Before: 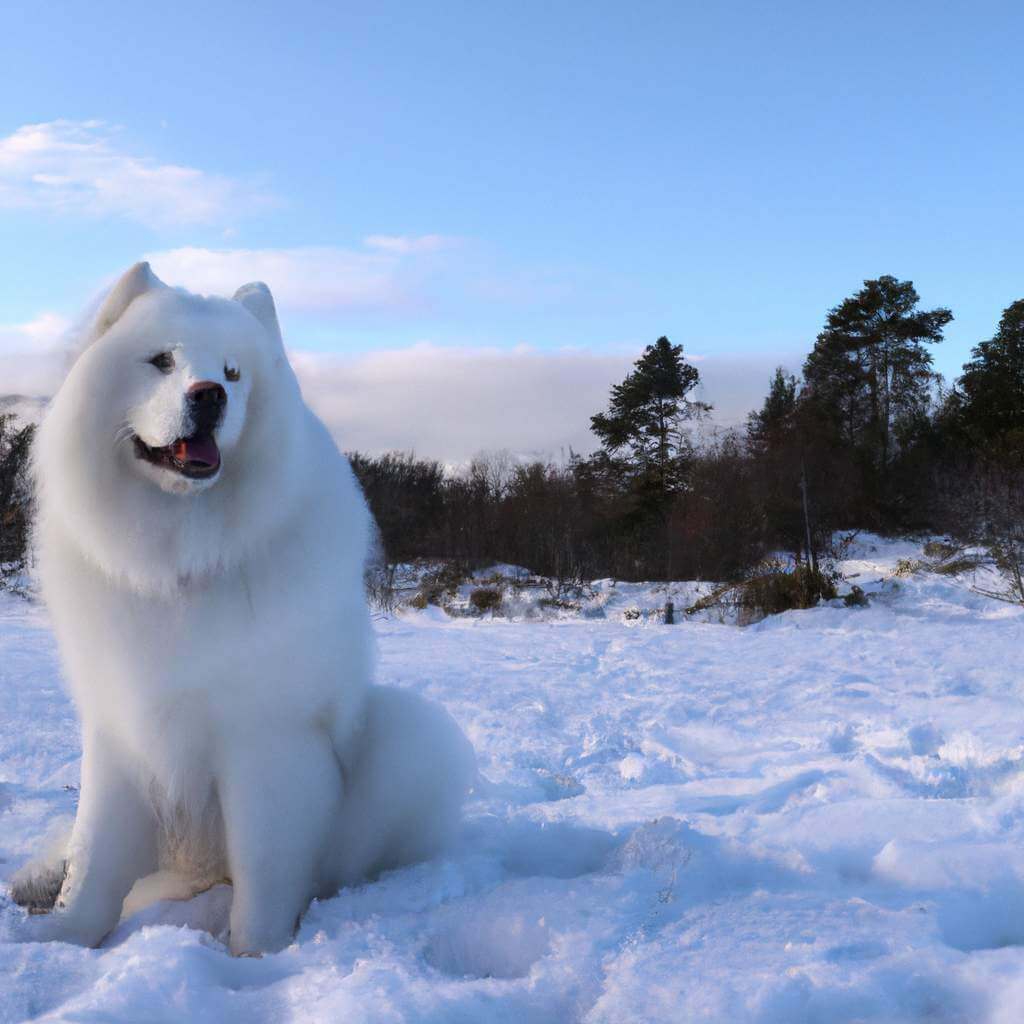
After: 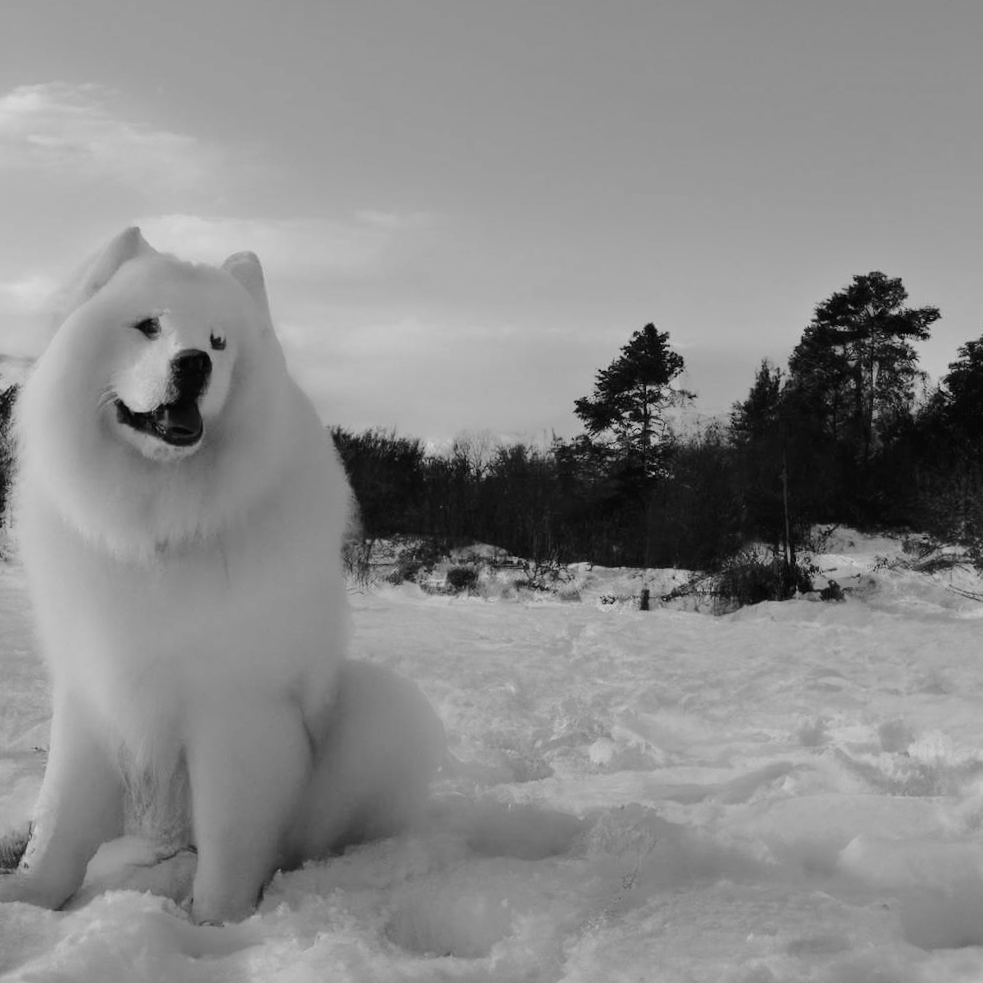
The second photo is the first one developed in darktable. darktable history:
tone curve: curves: ch0 [(0, 0) (0.003, 0.019) (0.011, 0.02) (0.025, 0.019) (0.044, 0.027) (0.069, 0.038) (0.1, 0.056) (0.136, 0.089) (0.177, 0.137) (0.224, 0.187) (0.277, 0.259) (0.335, 0.343) (0.399, 0.437) (0.468, 0.532) (0.543, 0.613) (0.623, 0.685) (0.709, 0.752) (0.801, 0.822) (0.898, 0.9) (1, 1)], preserve colors none
crop and rotate: angle -2.38°
monochrome: a 26.22, b 42.67, size 0.8
